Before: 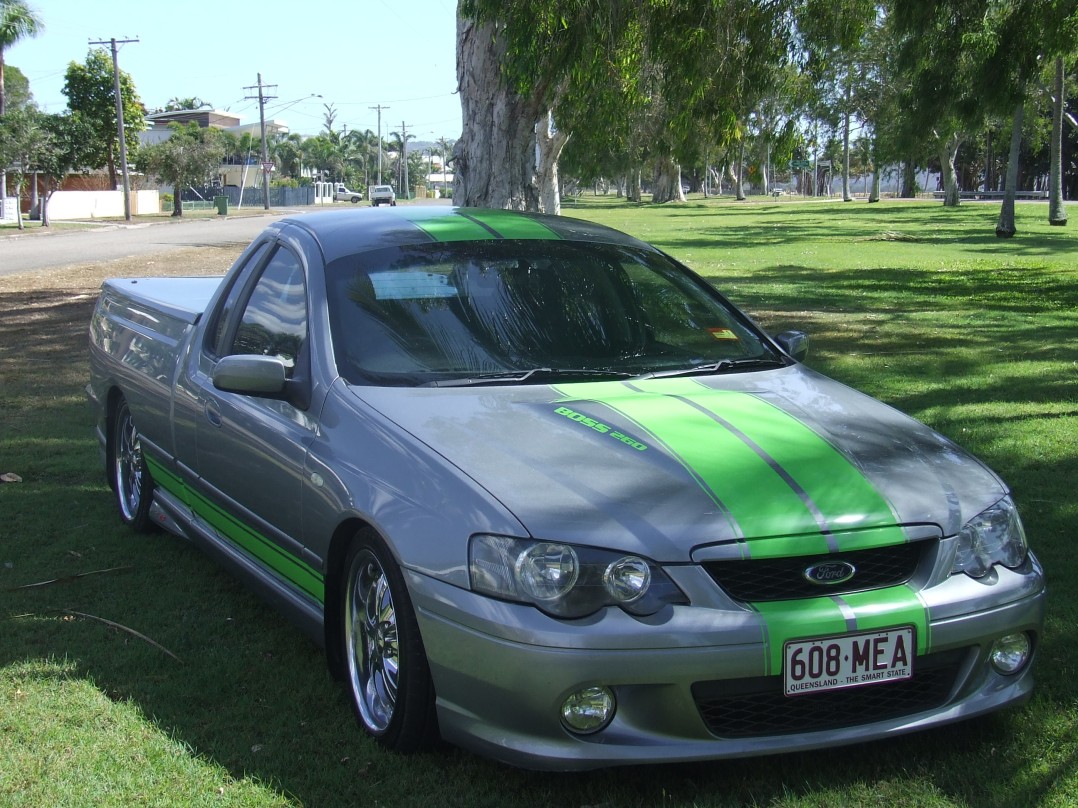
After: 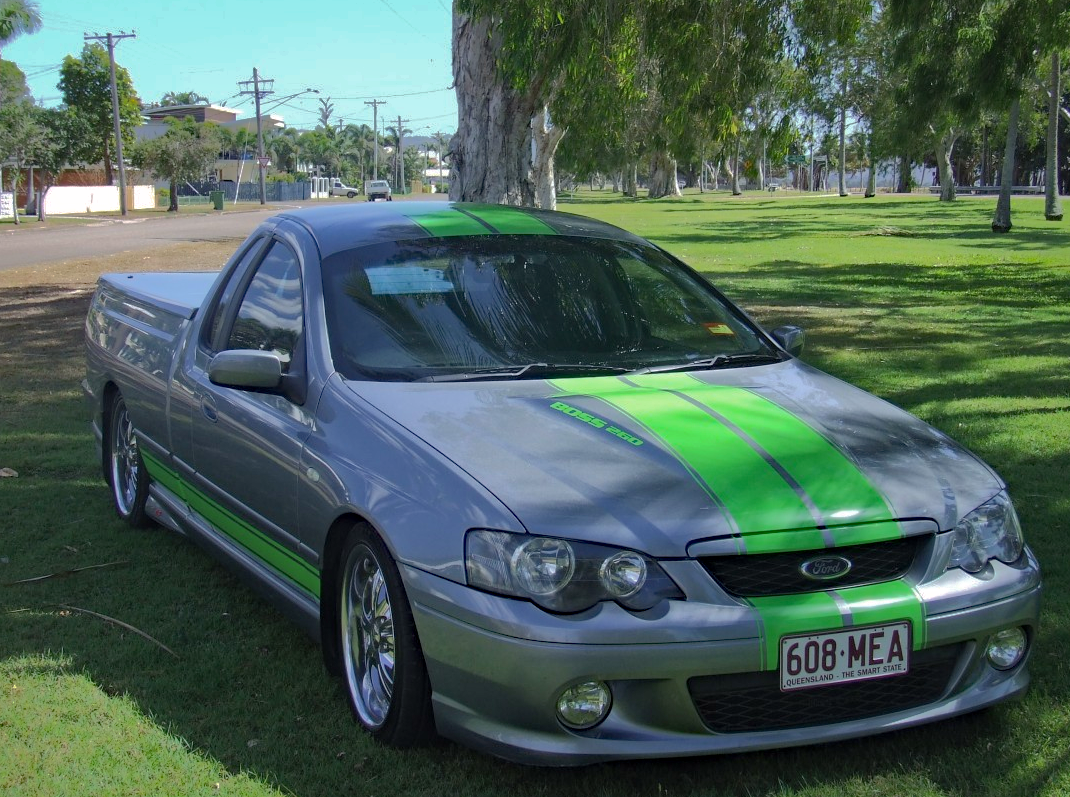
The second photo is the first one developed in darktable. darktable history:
haze removal: strength 0.298, distance 0.256, compatibility mode true, adaptive false
shadows and highlights: shadows 38.47, highlights -74.97
crop: left 0.456%, top 0.643%, right 0.226%, bottom 0.71%
